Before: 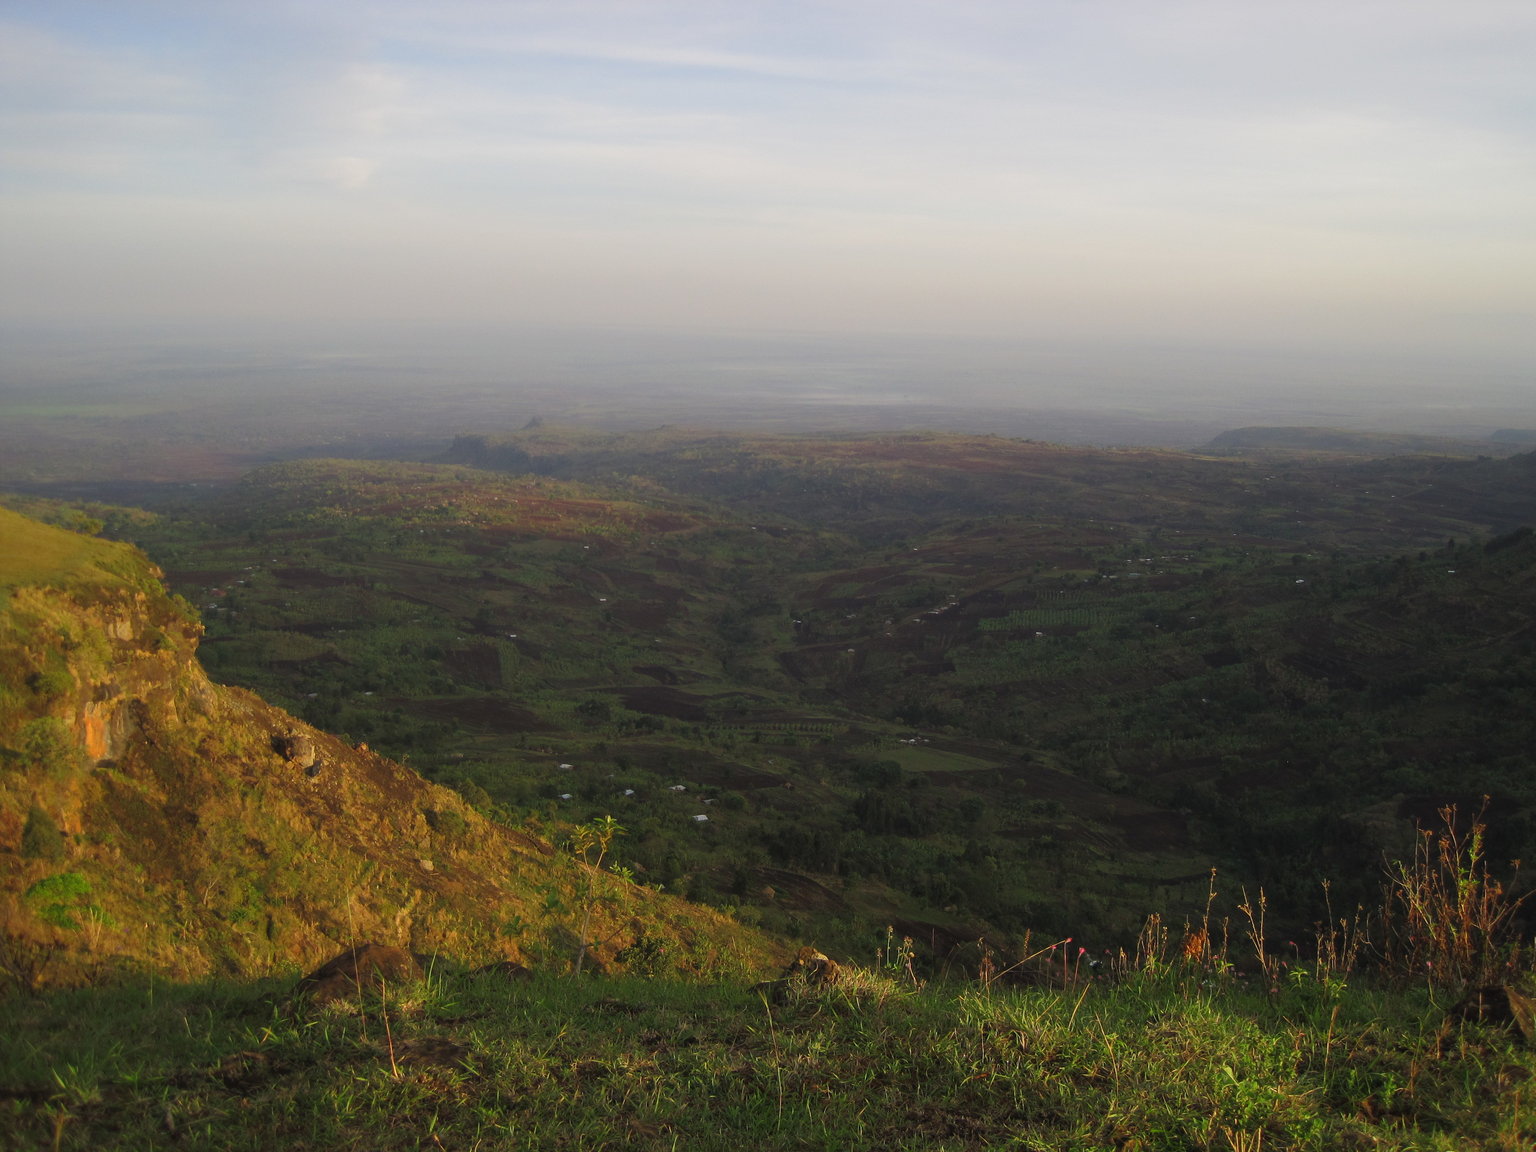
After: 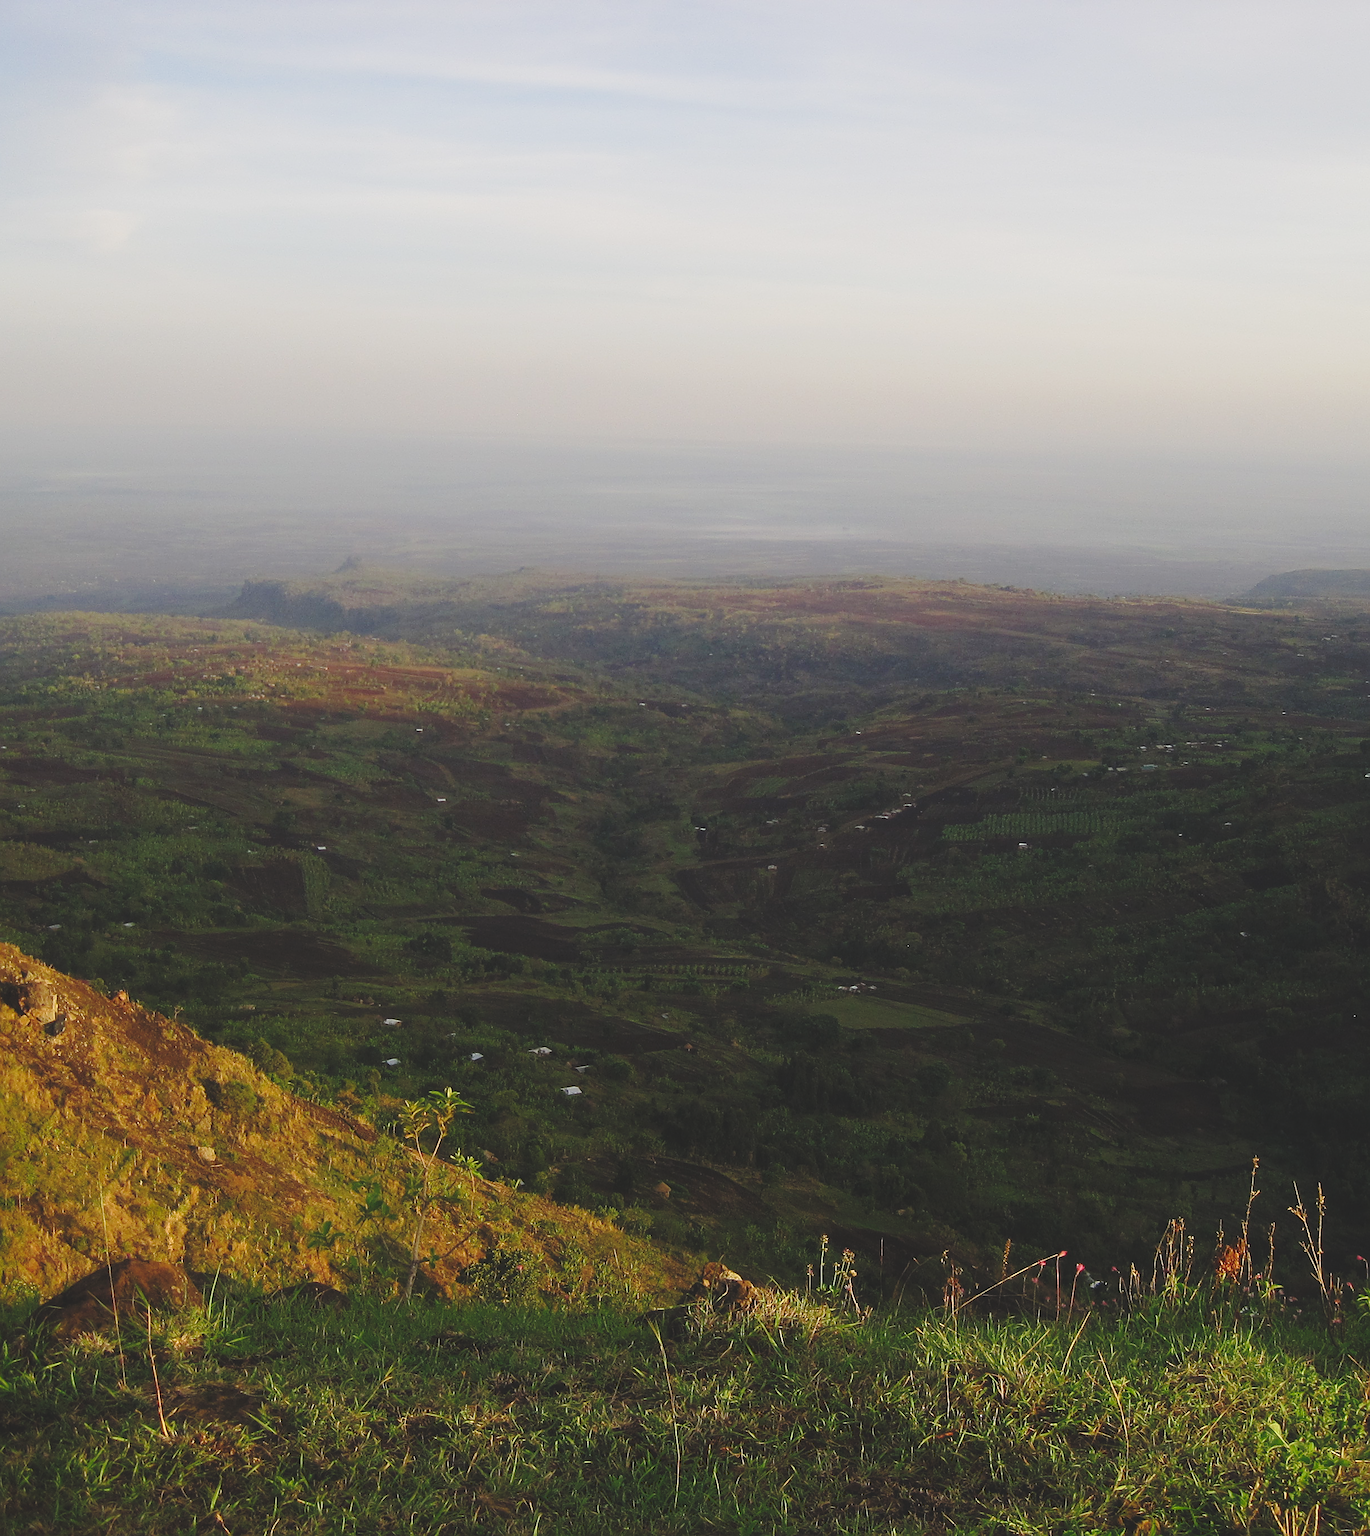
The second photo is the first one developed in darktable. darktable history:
tone curve: curves: ch0 [(0, 0) (0.003, 0.139) (0.011, 0.14) (0.025, 0.138) (0.044, 0.14) (0.069, 0.149) (0.1, 0.161) (0.136, 0.179) (0.177, 0.203) (0.224, 0.245) (0.277, 0.302) (0.335, 0.382) (0.399, 0.461) (0.468, 0.546) (0.543, 0.614) (0.623, 0.687) (0.709, 0.758) (0.801, 0.84) (0.898, 0.912) (1, 1)], preserve colors none
crop and rotate: left 17.733%, right 15.31%
sharpen: on, module defaults
